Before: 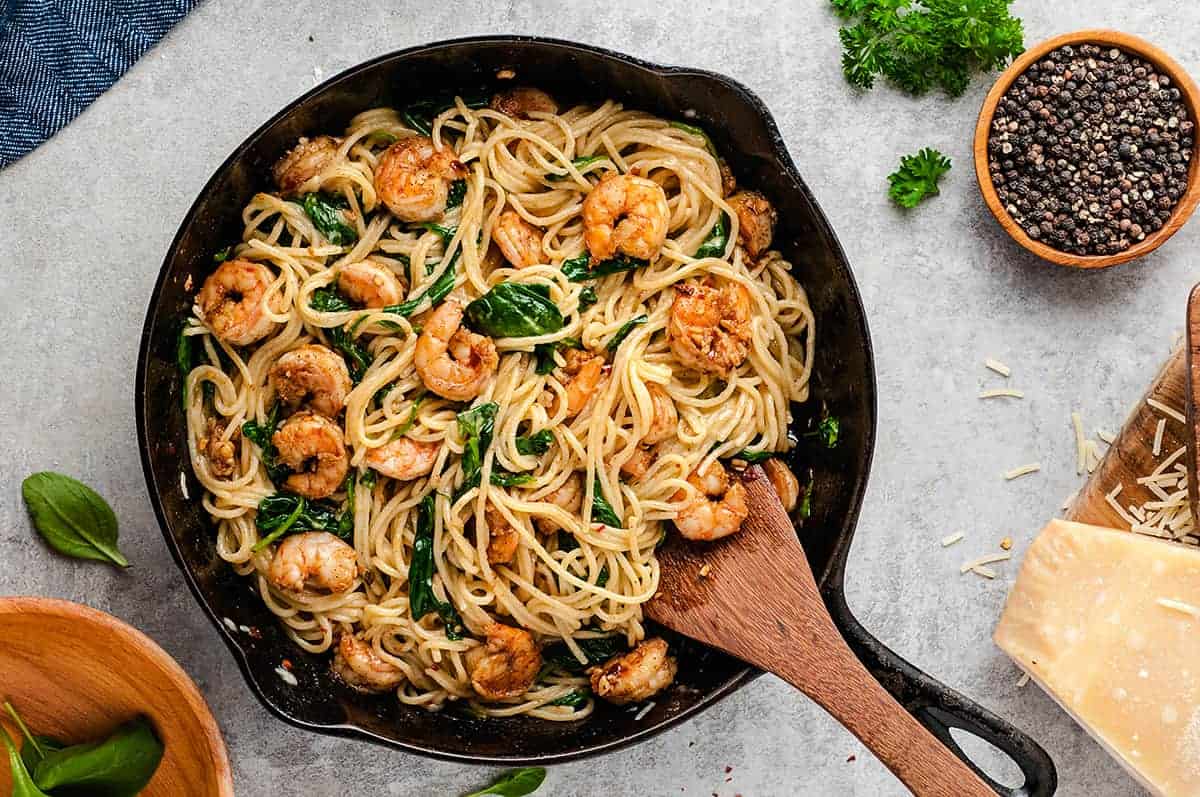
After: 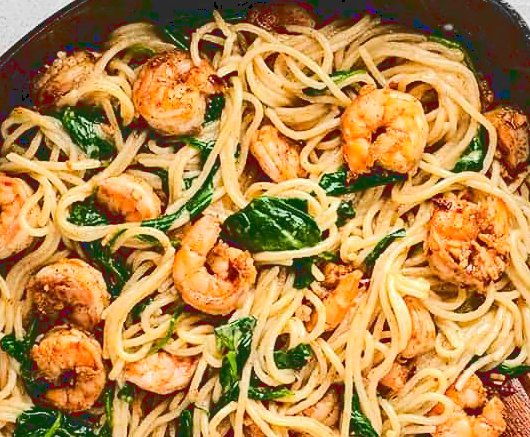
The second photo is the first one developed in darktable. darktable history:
tone curve: curves: ch0 [(0, 0) (0.003, 0.174) (0.011, 0.178) (0.025, 0.182) (0.044, 0.185) (0.069, 0.191) (0.1, 0.194) (0.136, 0.199) (0.177, 0.219) (0.224, 0.246) (0.277, 0.284) (0.335, 0.35) (0.399, 0.43) (0.468, 0.539) (0.543, 0.637) (0.623, 0.711) (0.709, 0.799) (0.801, 0.865) (0.898, 0.914) (1, 1)], color space Lab, linked channels, preserve colors none
crop: left 20.248%, top 10.805%, right 35.57%, bottom 34.34%
